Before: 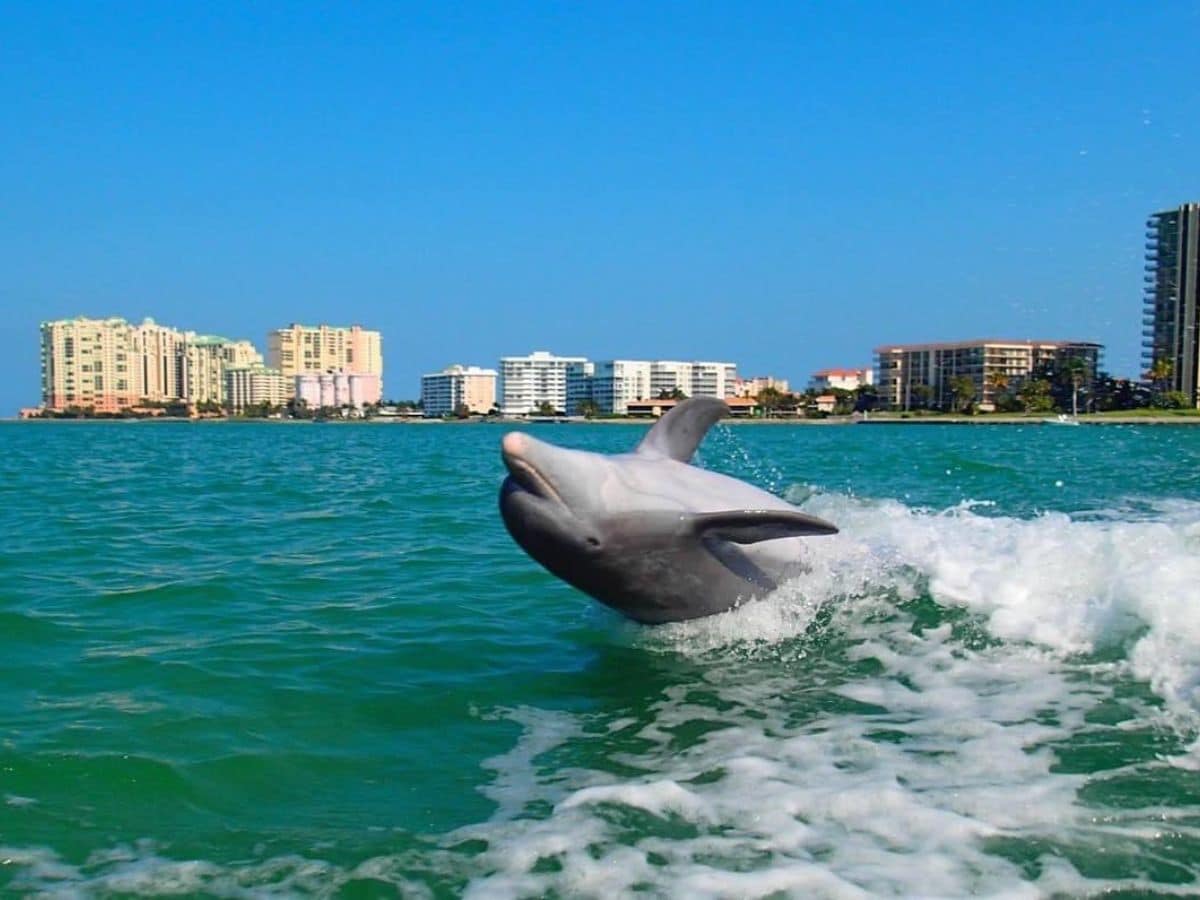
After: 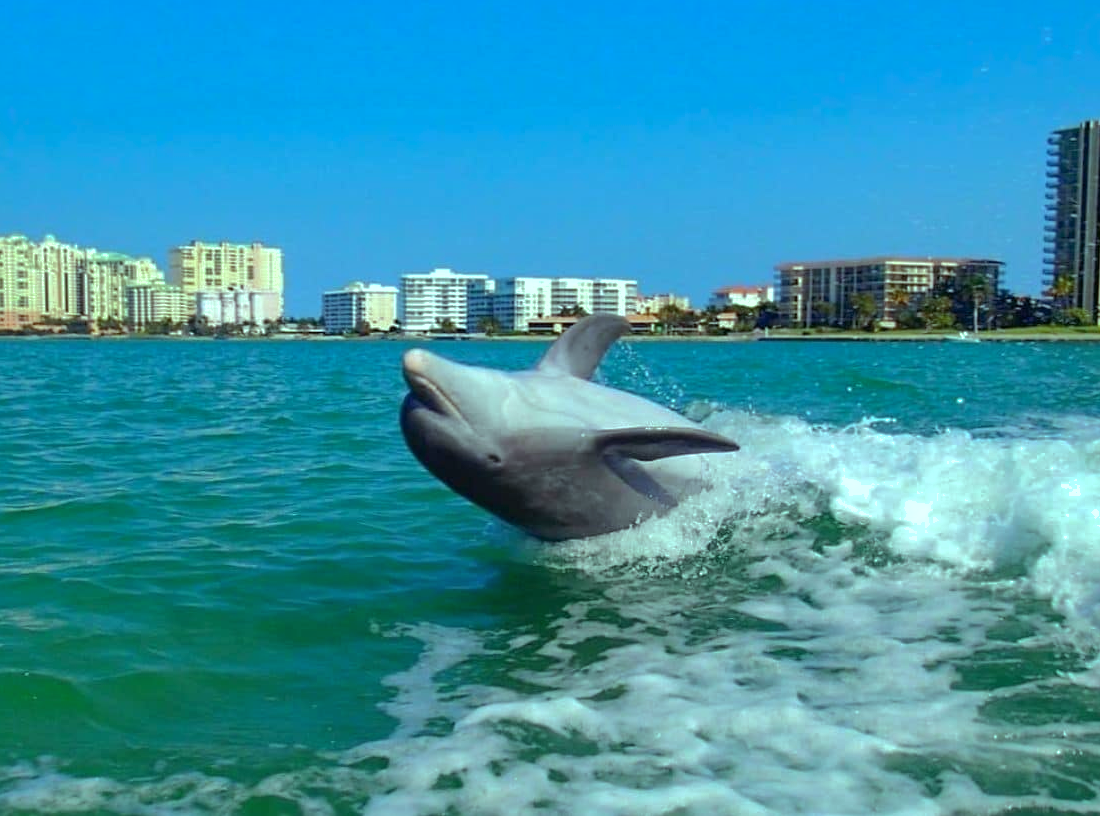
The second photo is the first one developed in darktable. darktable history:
shadows and highlights: shadows 40, highlights -60
exposure: black level correction 0.001, exposure 0.014 EV, compensate highlight preservation false
crop and rotate: left 8.262%, top 9.226%
color balance: mode lift, gamma, gain (sRGB), lift [0.997, 0.979, 1.021, 1.011], gamma [1, 1.084, 0.916, 0.998], gain [1, 0.87, 1.13, 1.101], contrast 4.55%, contrast fulcrum 38.24%, output saturation 104.09%
